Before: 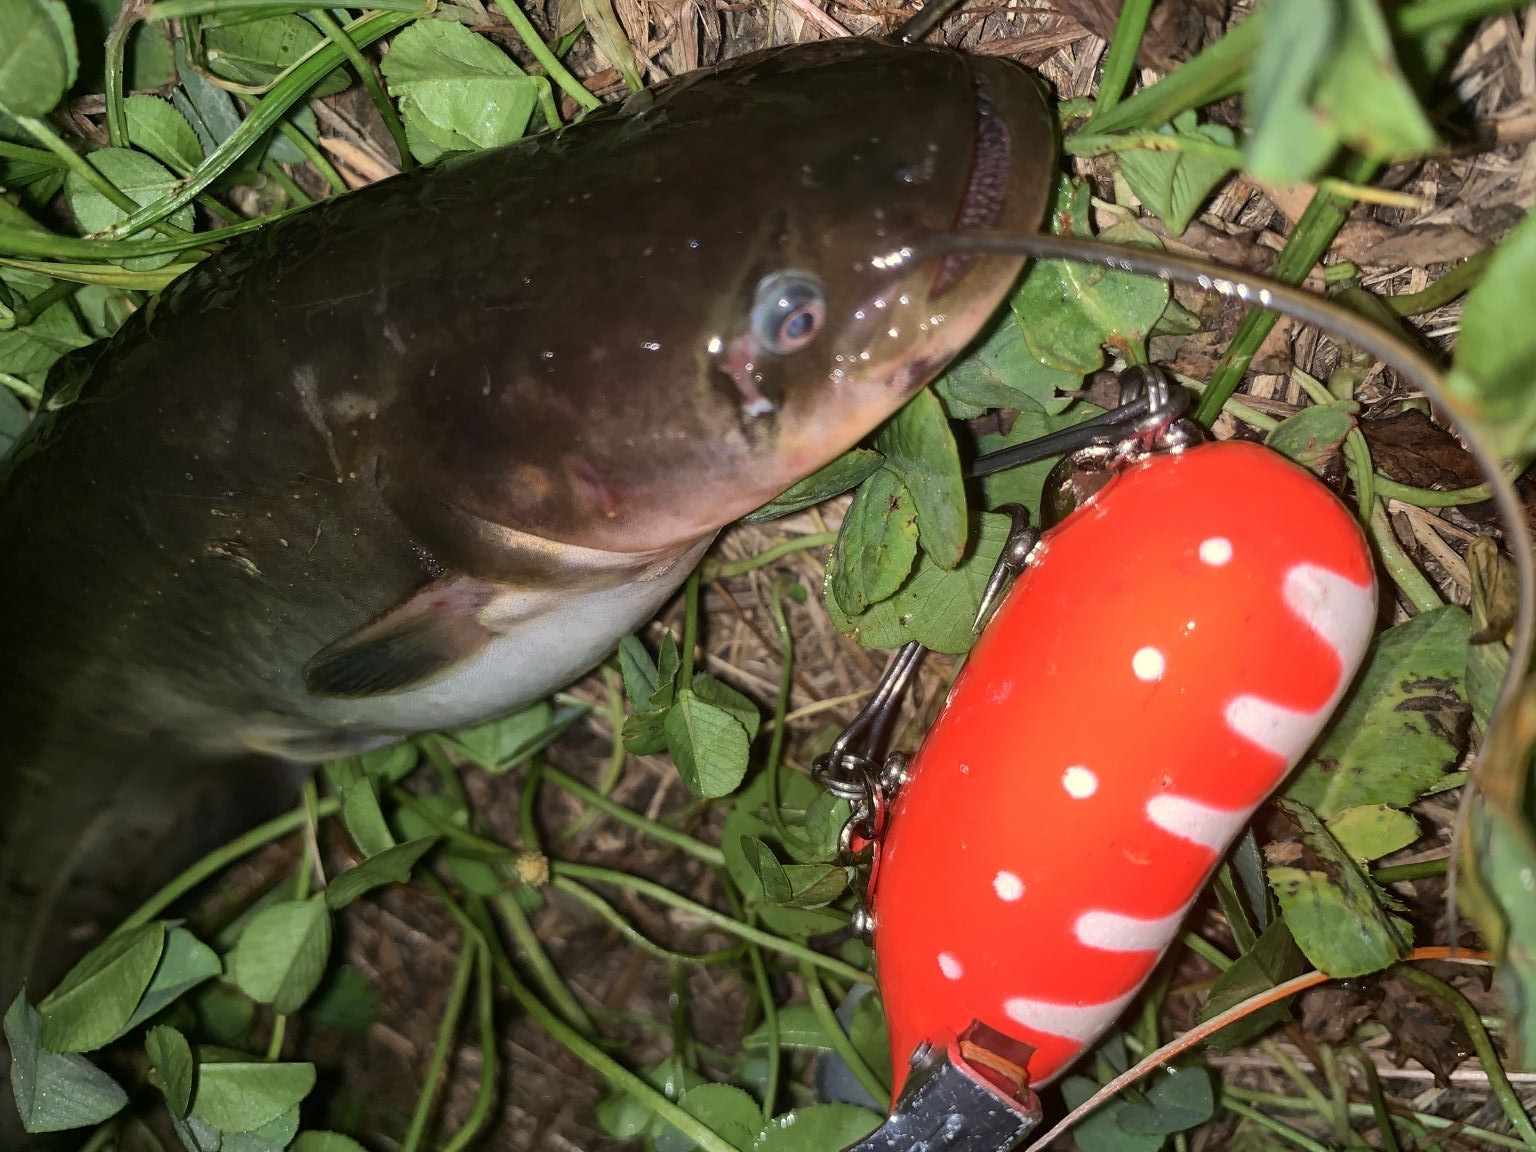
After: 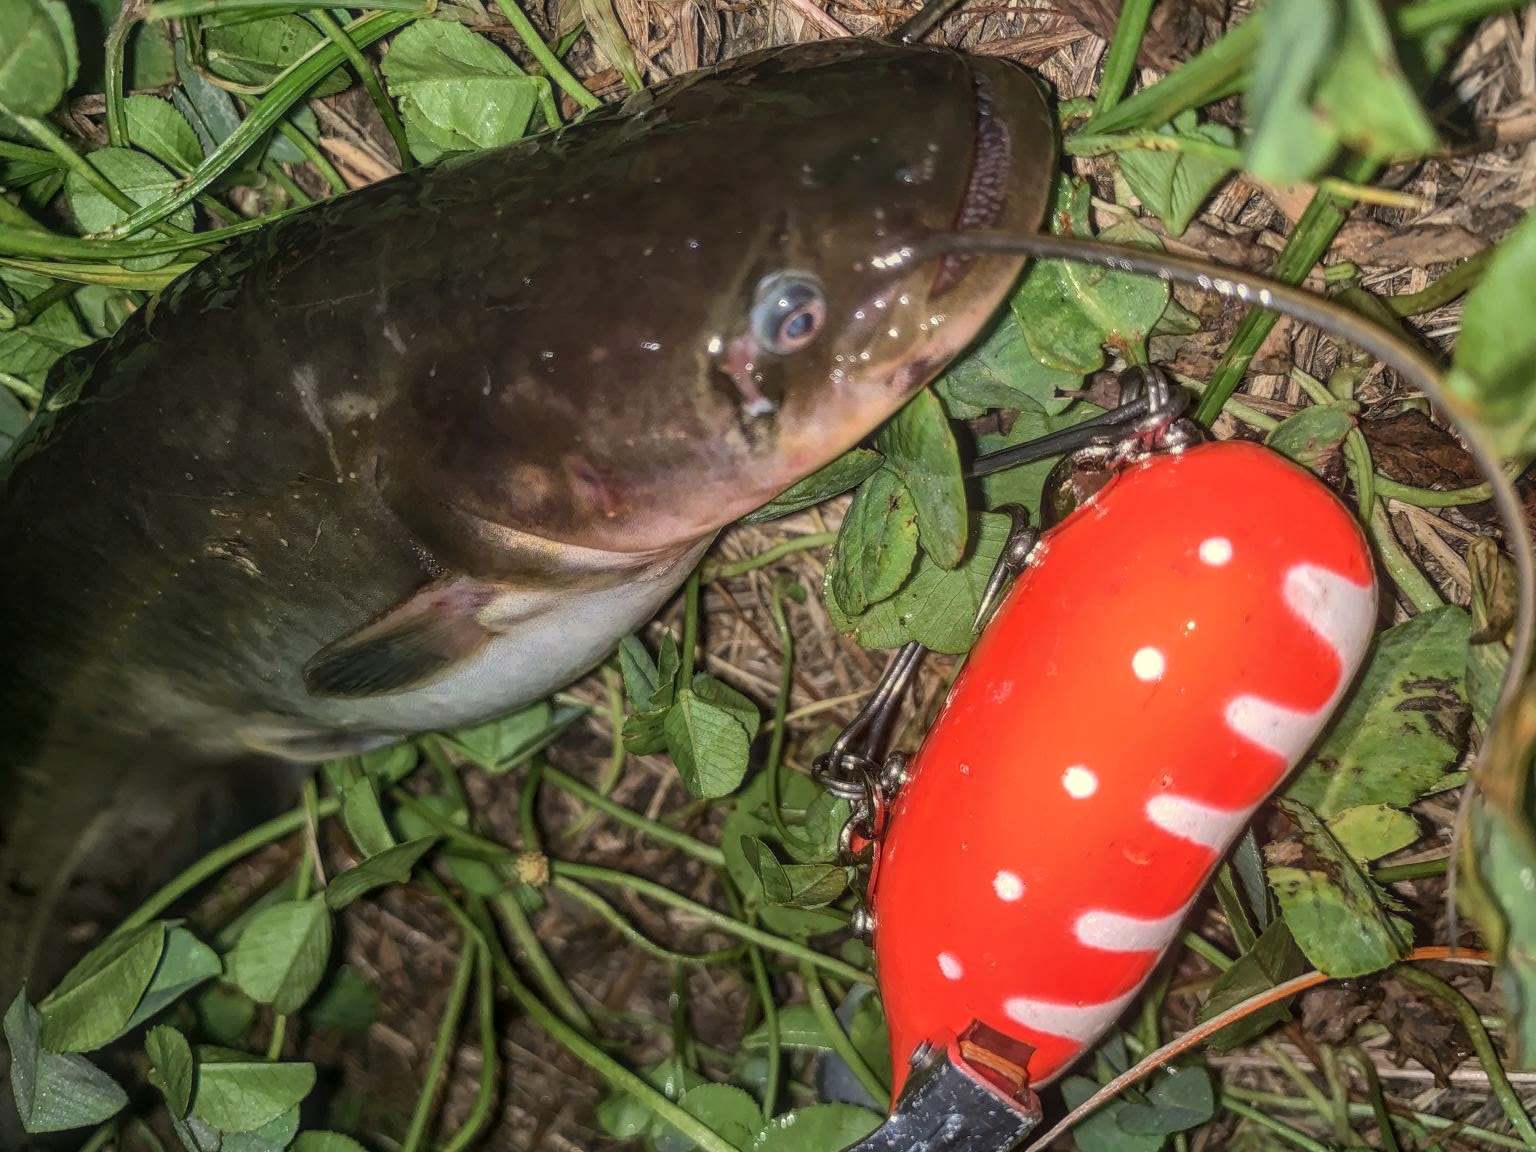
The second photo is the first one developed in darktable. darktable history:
white balance: red 1.009, blue 0.985
local contrast: highlights 66%, shadows 33%, detail 166%, midtone range 0.2
